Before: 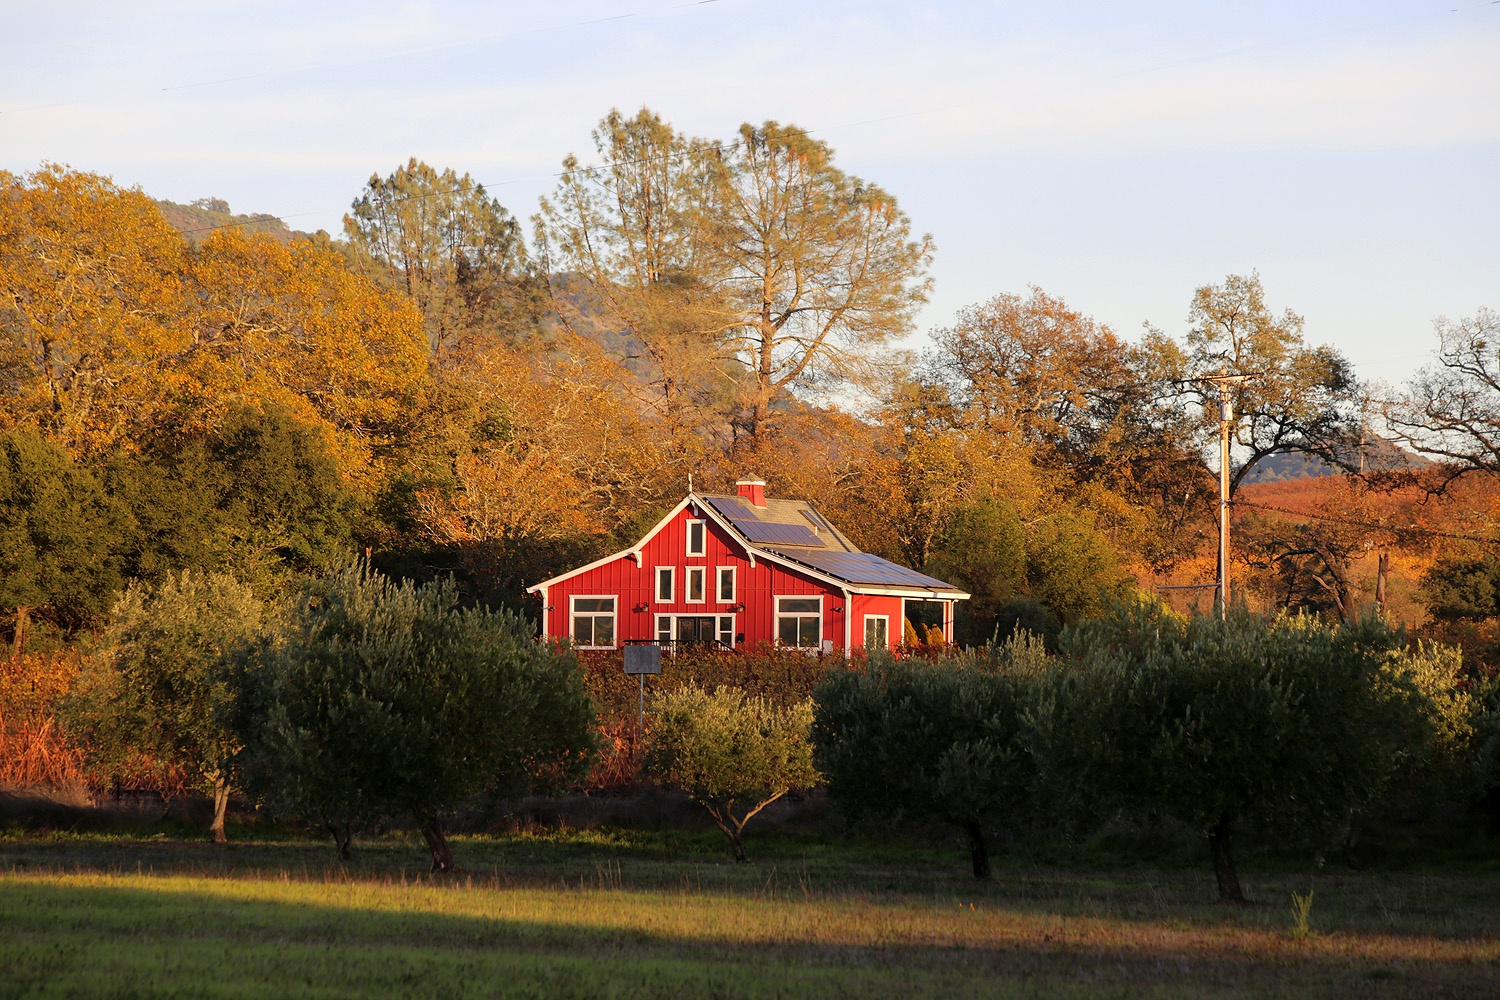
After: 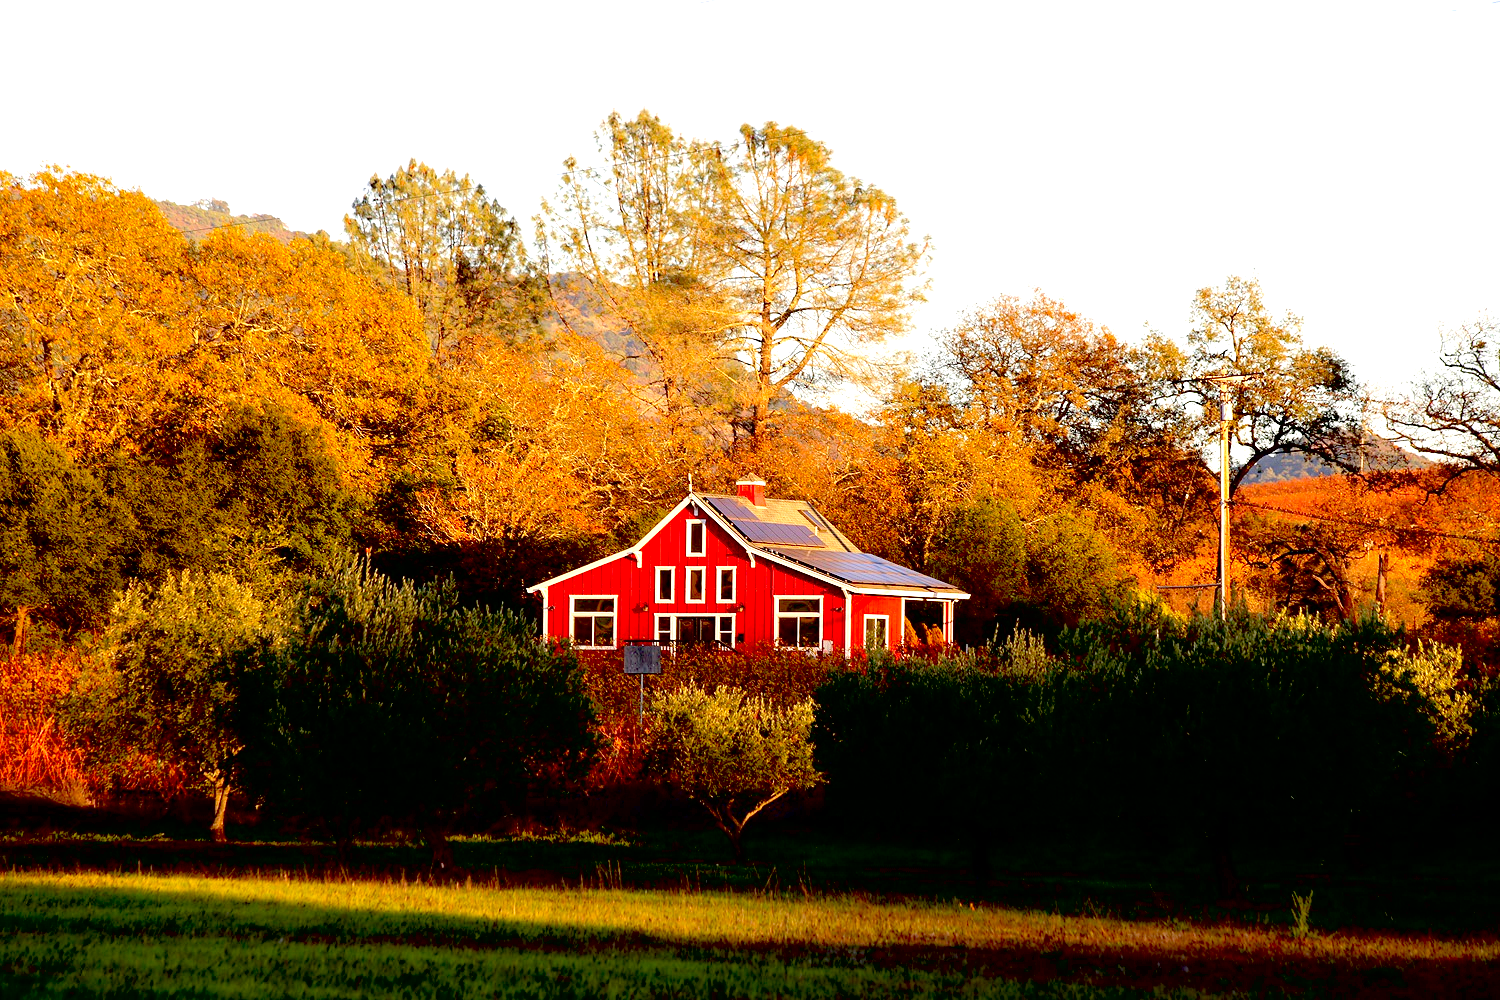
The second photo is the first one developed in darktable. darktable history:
exposure: black level correction 0.035, exposure 0.9 EV, compensate highlight preservation false
contrast brightness saturation: saturation 0.13
